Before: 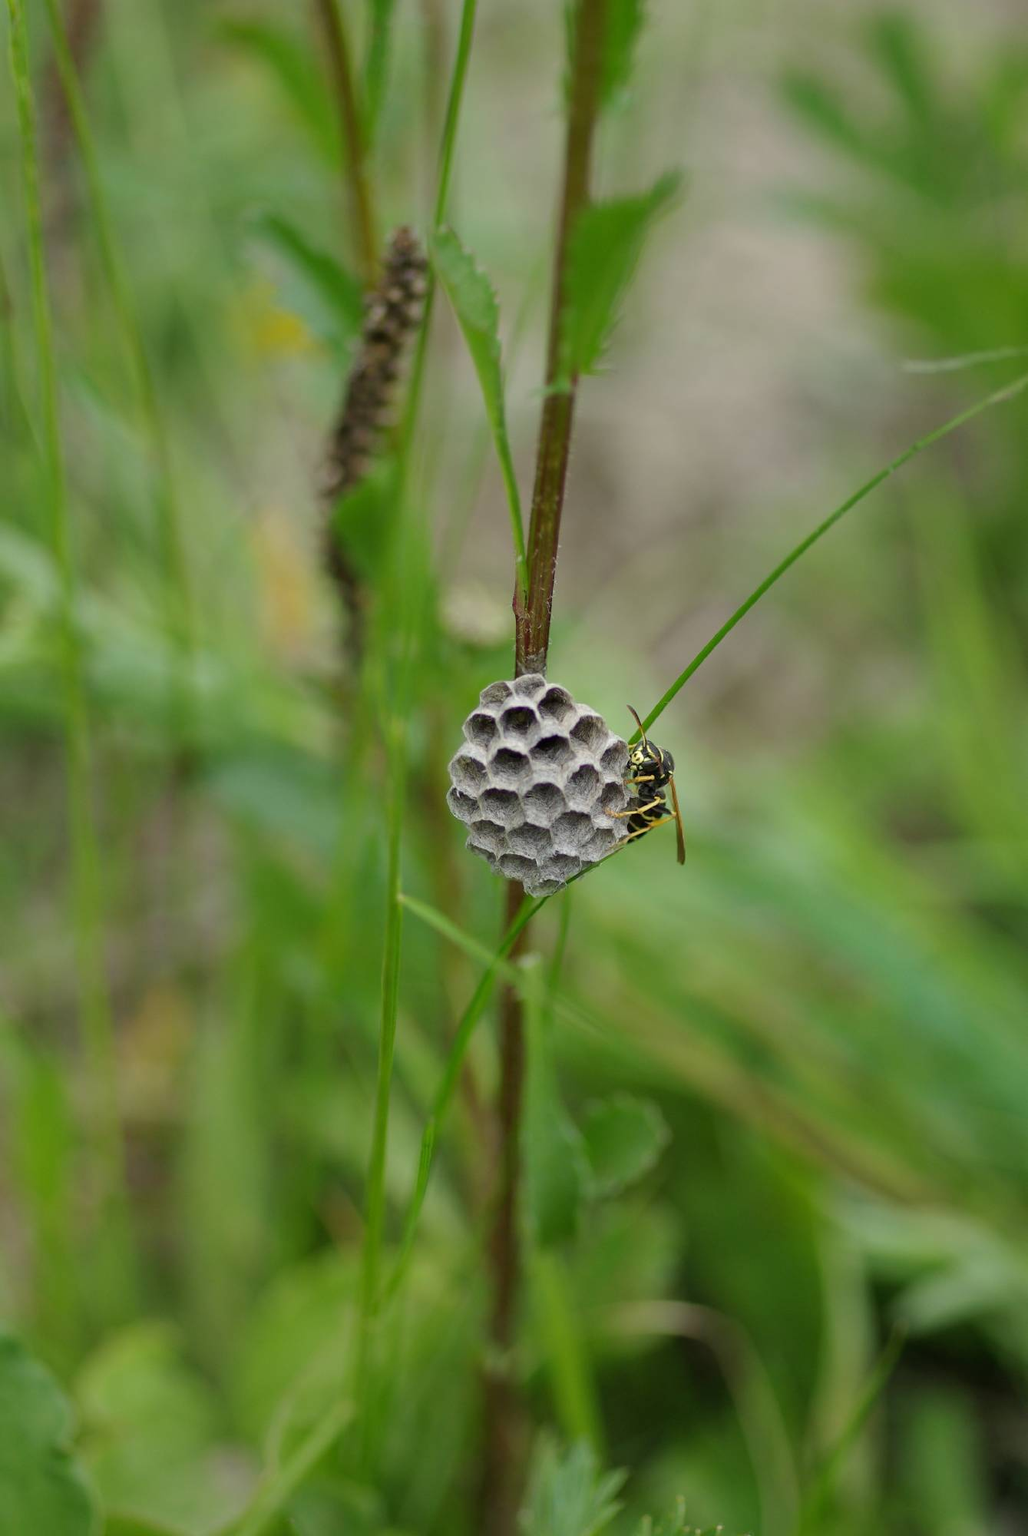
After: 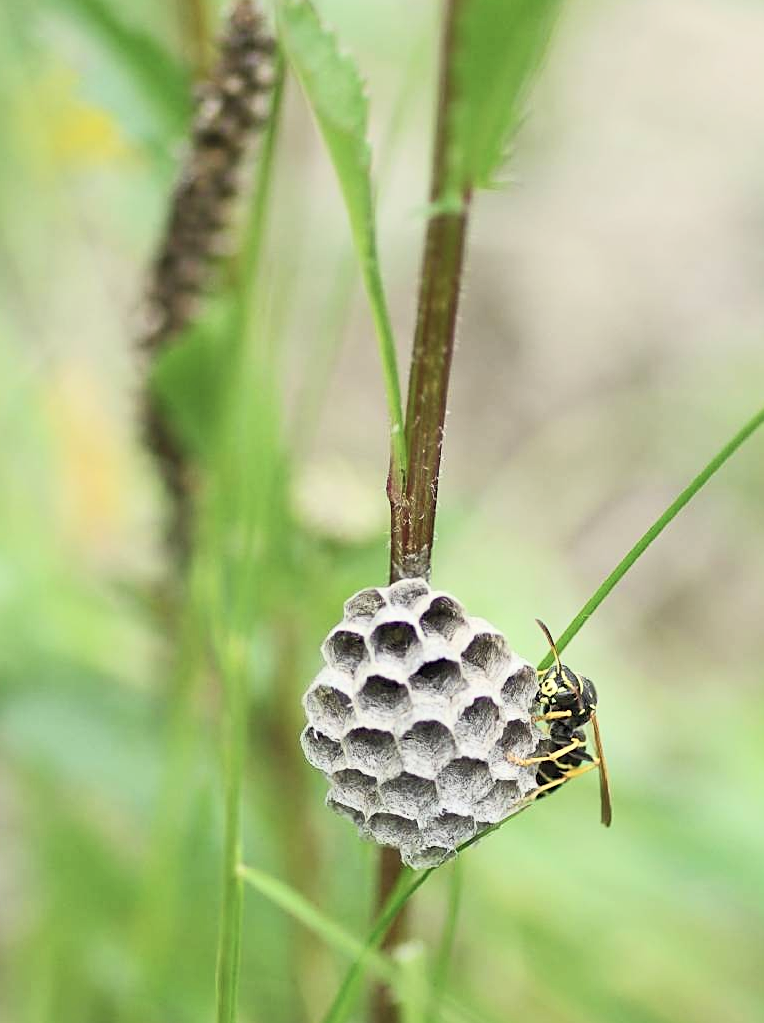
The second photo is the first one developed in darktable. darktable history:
contrast brightness saturation: contrast 0.38, brightness 0.521
crop: left 20.988%, top 14.97%, right 21.947%, bottom 33.851%
sharpen: on, module defaults
